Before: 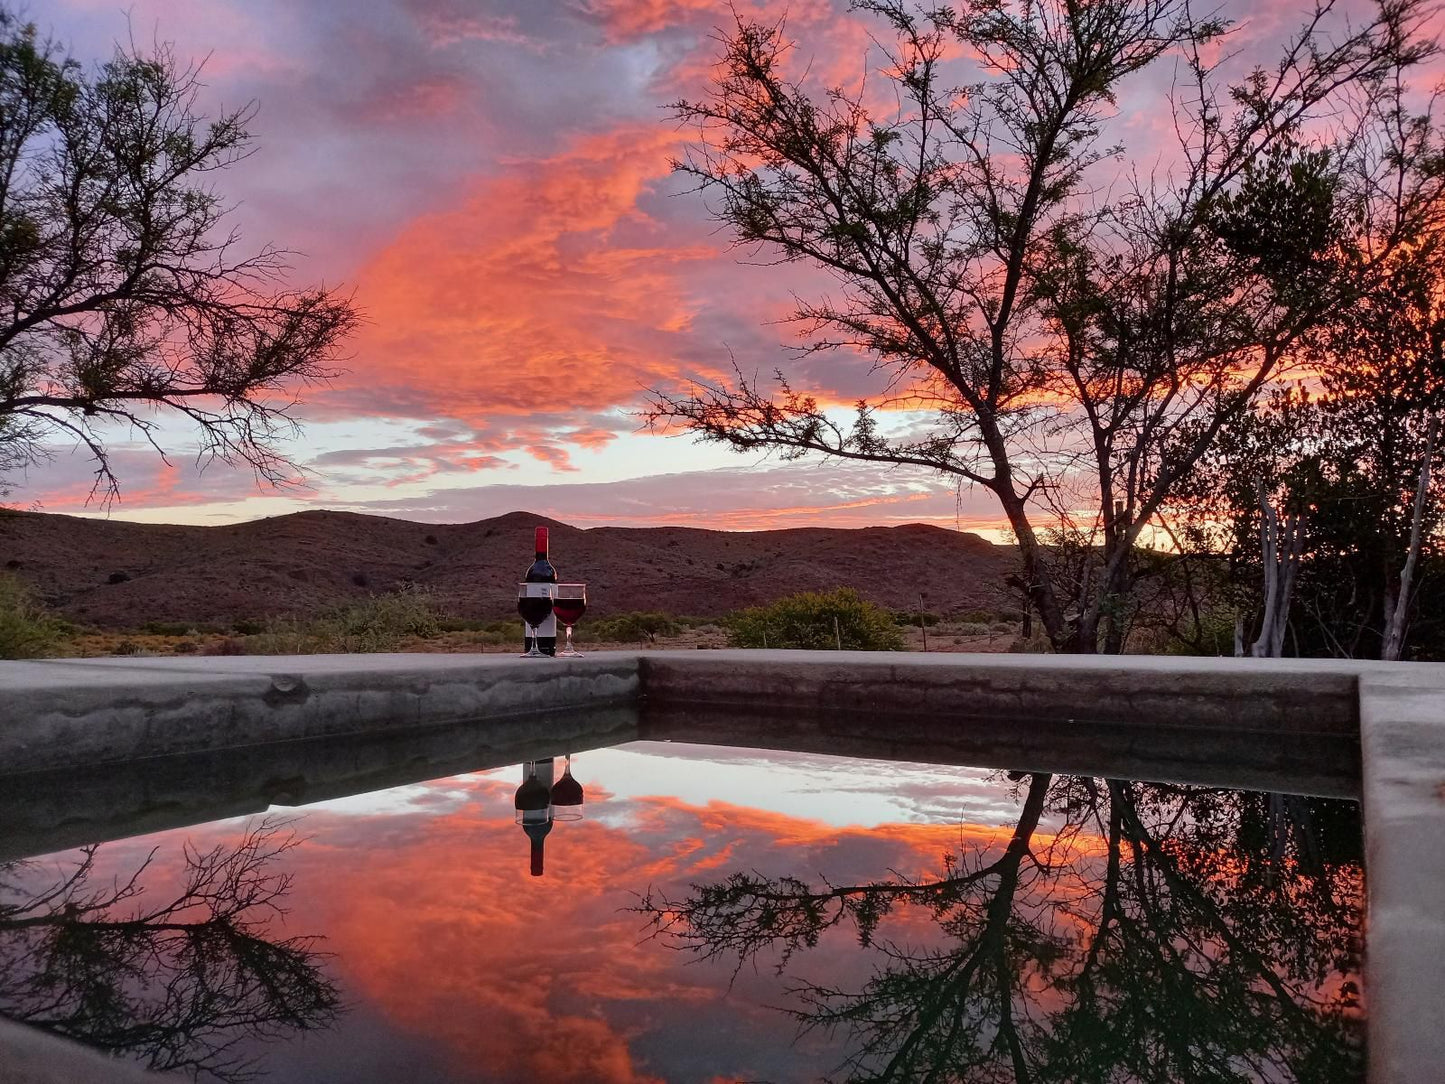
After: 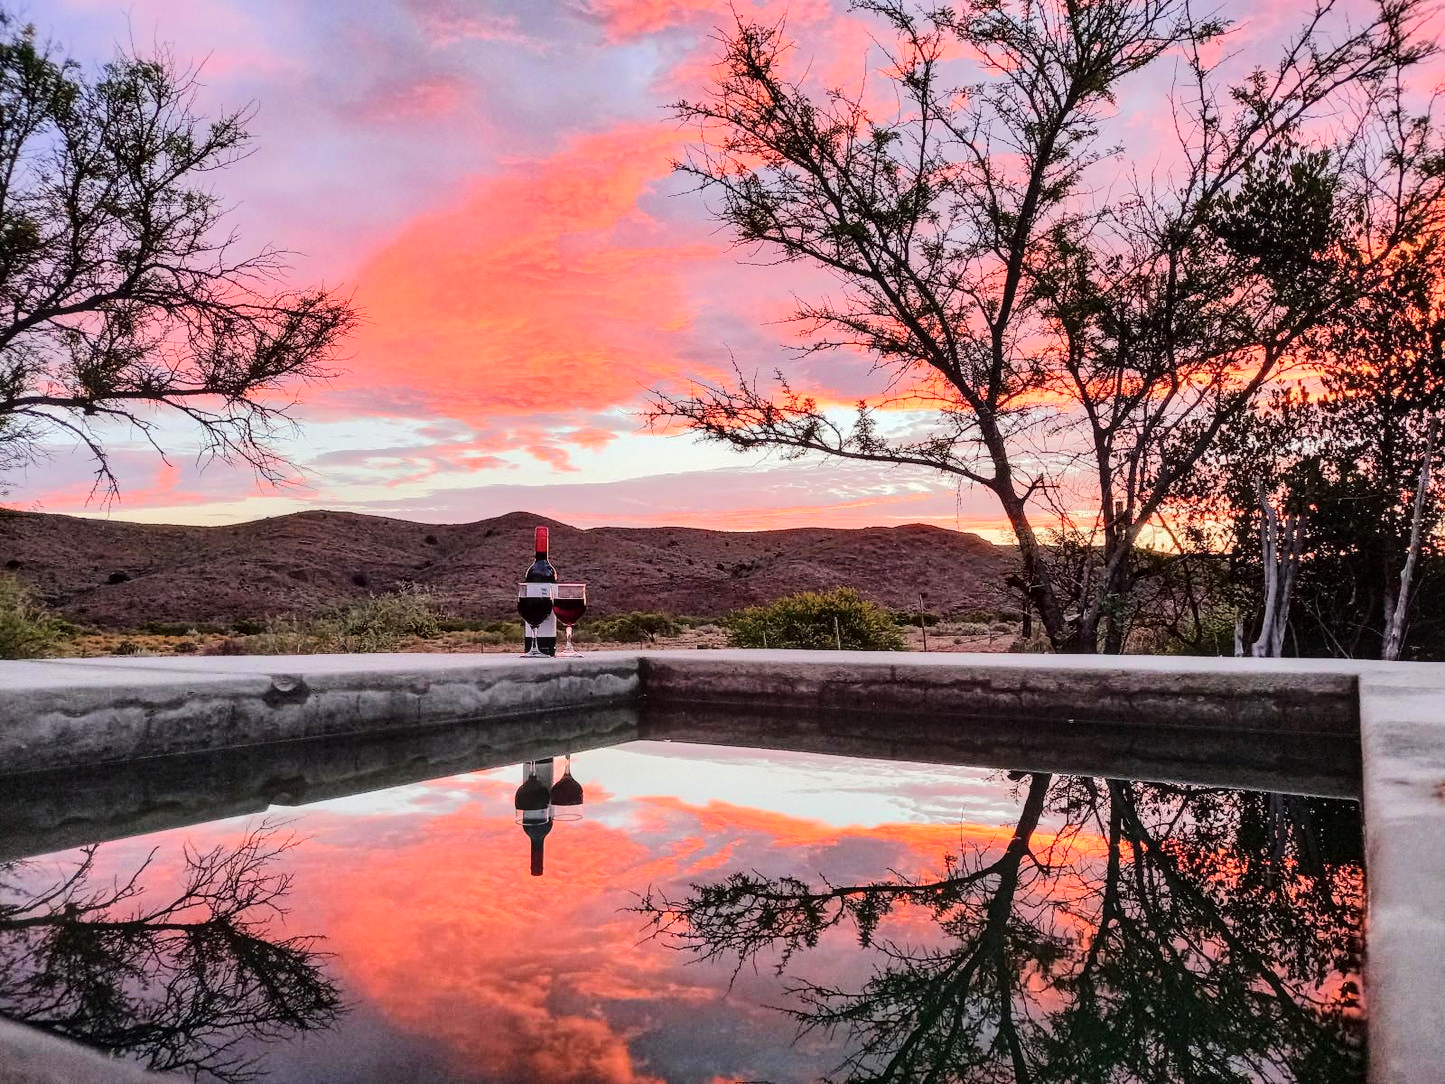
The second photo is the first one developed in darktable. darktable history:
tone equalizer: -7 EV 0.146 EV, -6 EV 0.619 EV, -5 EV 1.15 EV, -4 EV 1.34 EV, -3 EV 1.17 EV, -2 EV 0.6 EV, -1 EV 0.151 EV, edges refinement/feathering 500, mask exposure compensation -1.57 EV, preserve details no
local contrast: on, module defaults
